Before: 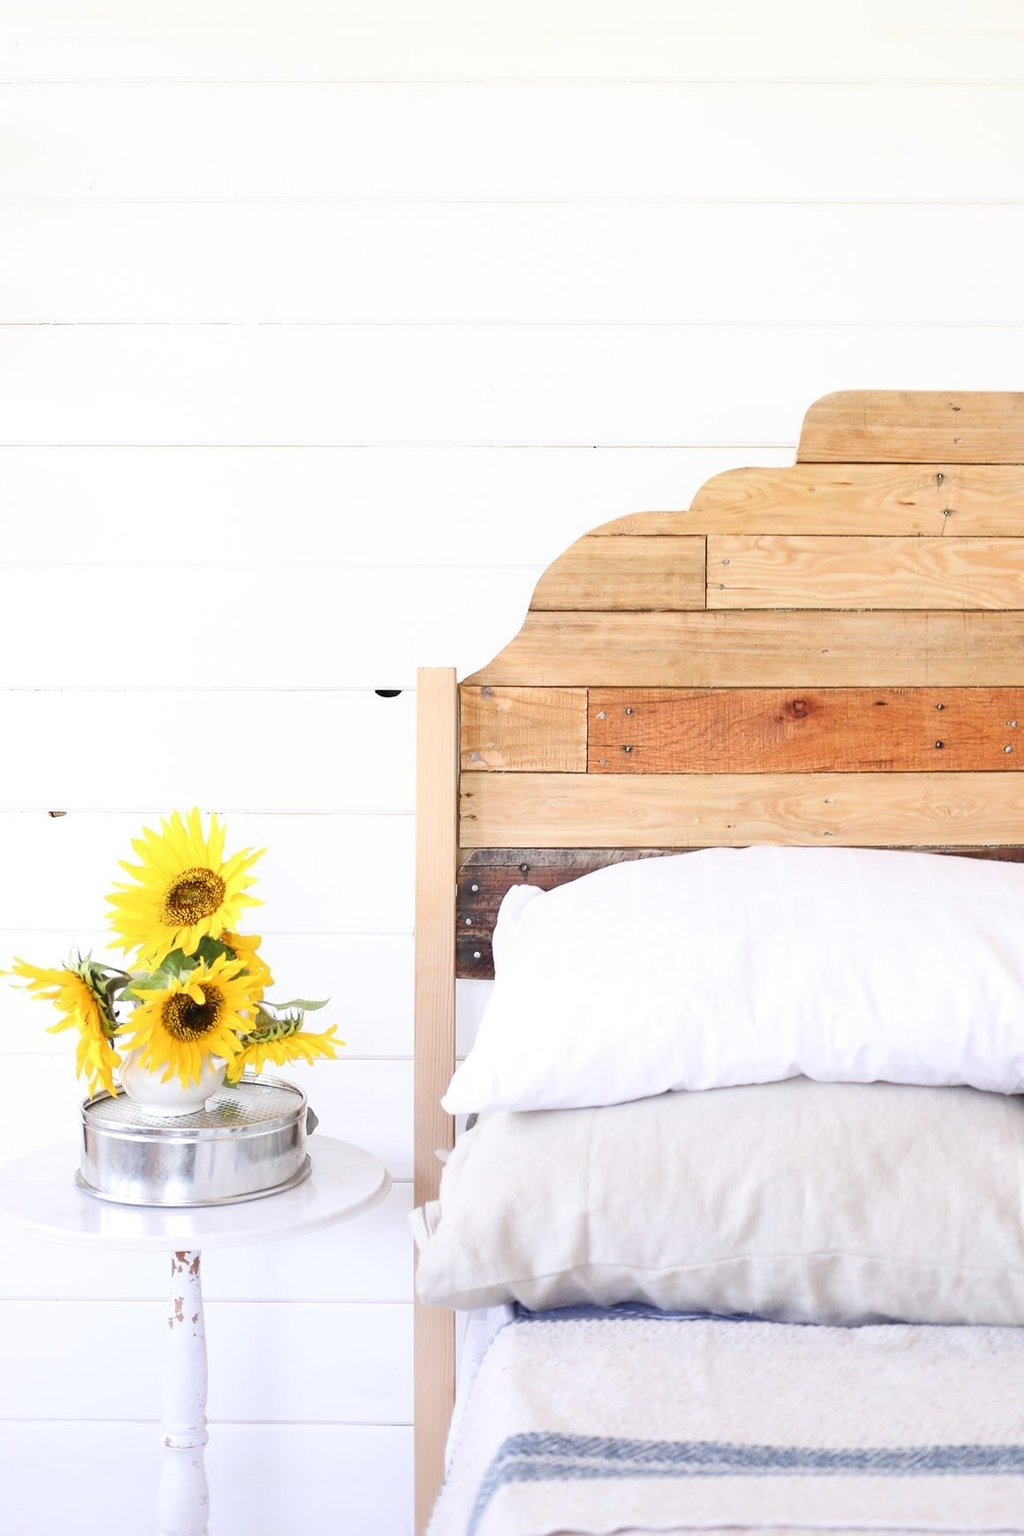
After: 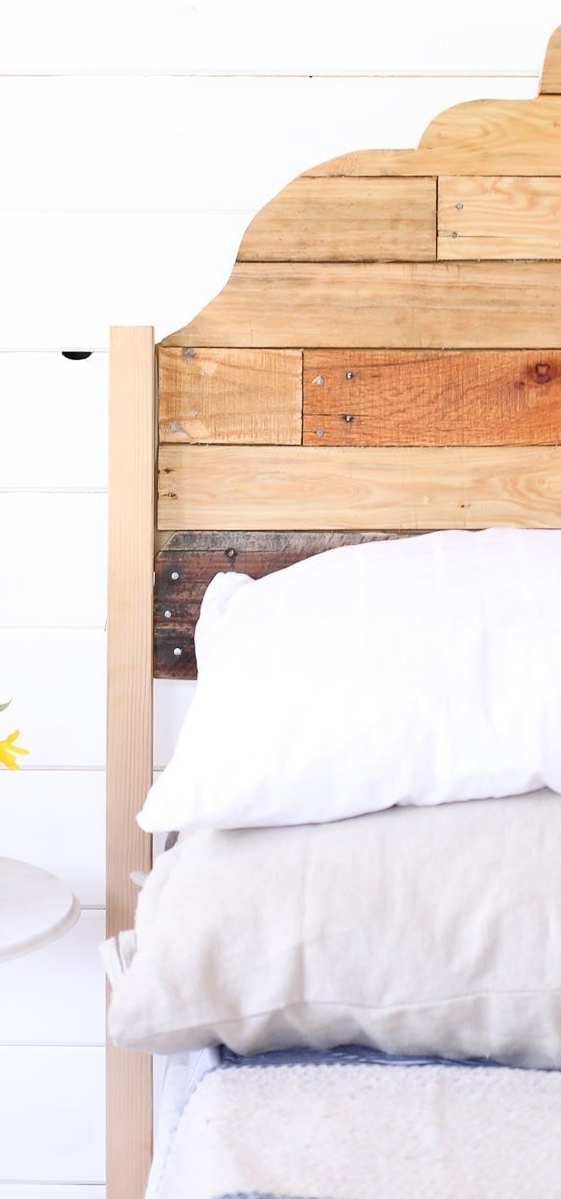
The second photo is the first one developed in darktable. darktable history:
crop: left 31.314%, top 24.766%, right 20.26%, bottom 6.3%
